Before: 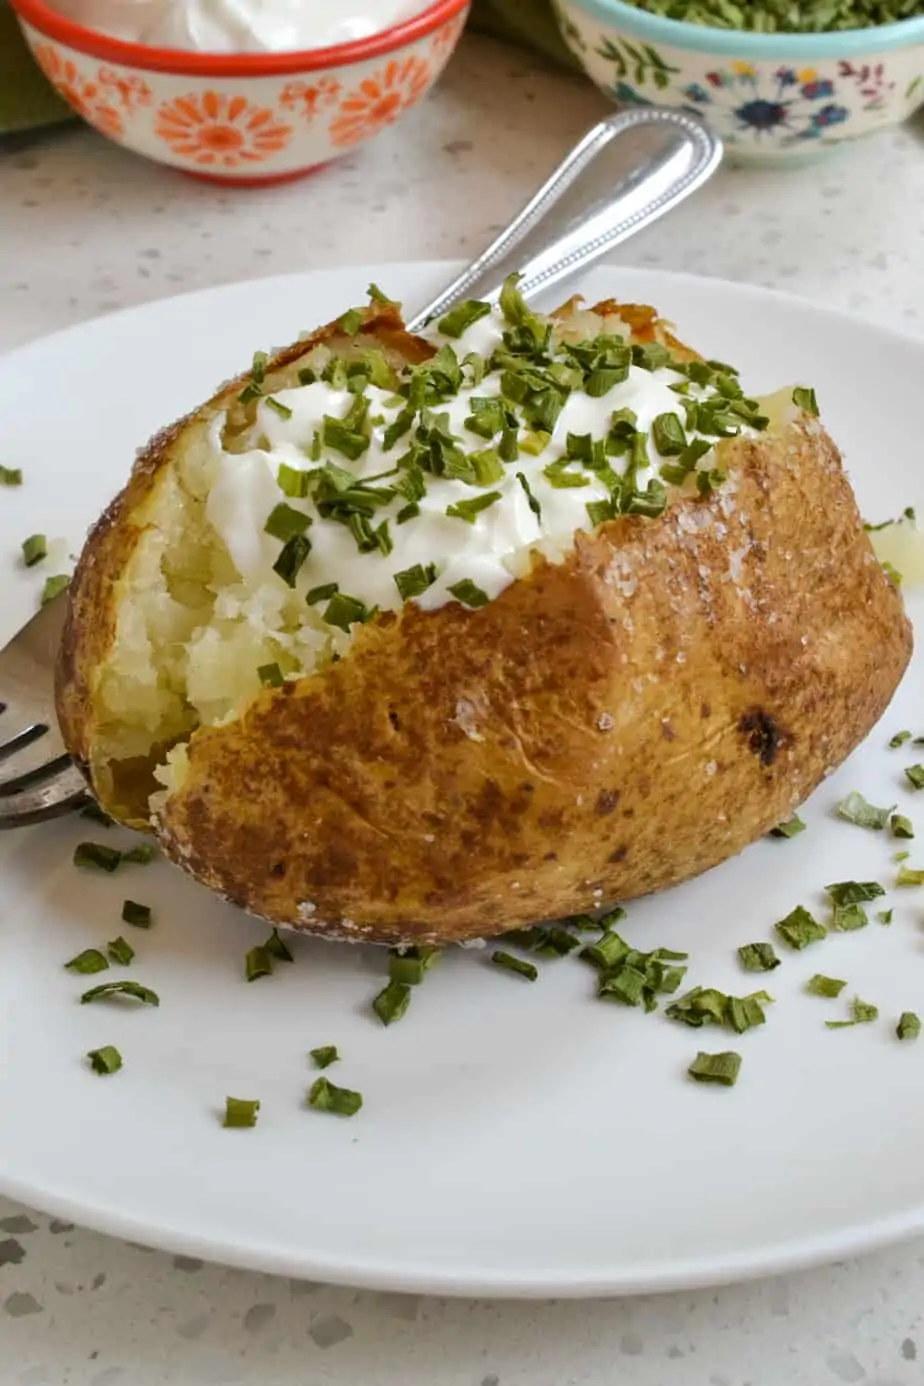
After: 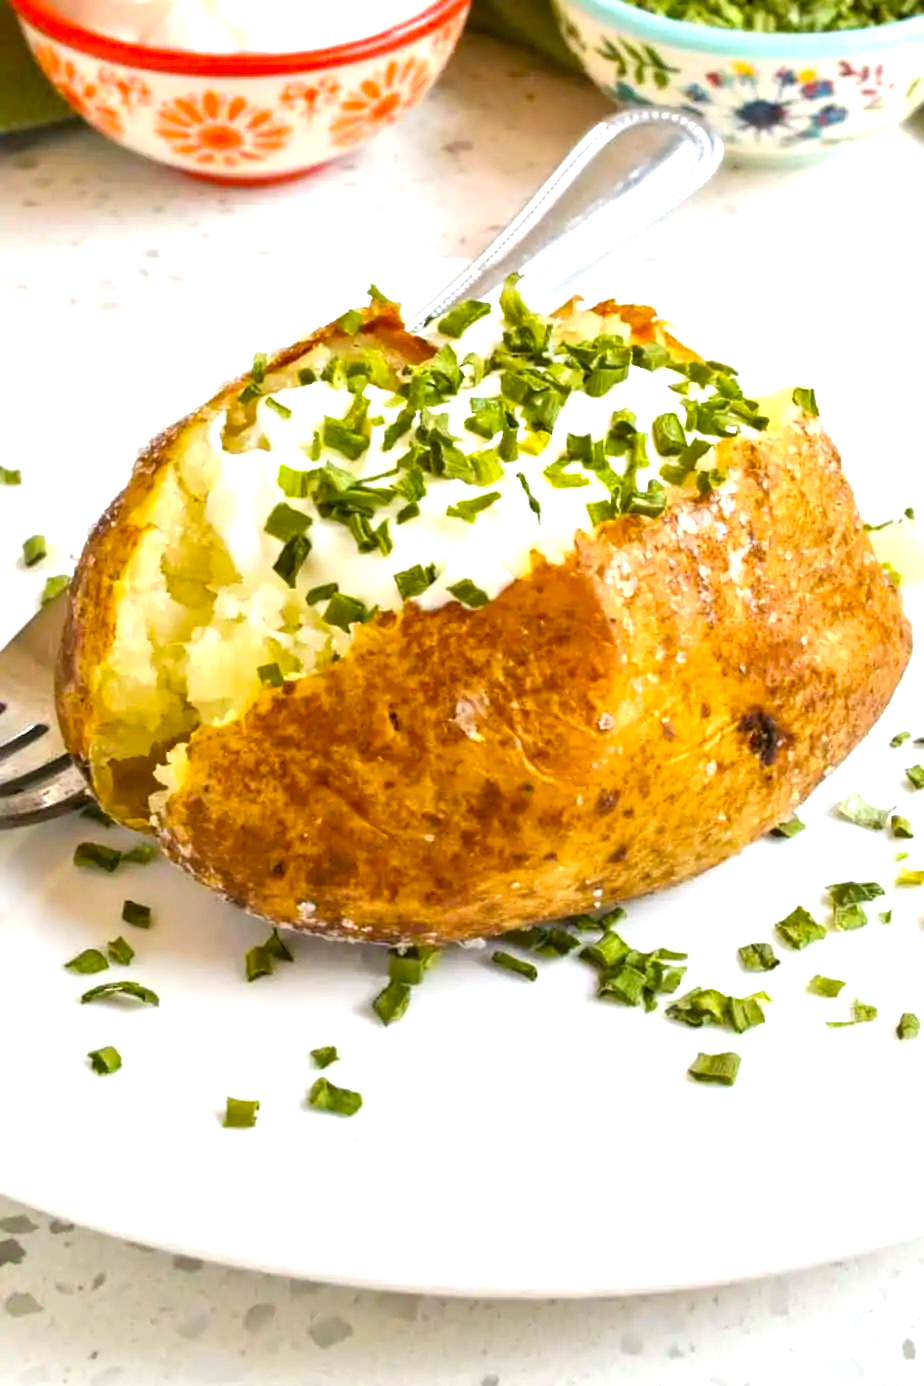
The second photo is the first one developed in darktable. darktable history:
exposure: black level correction 0, exposure 1.2 EV, compensate exposure bias true, compensate highlight preservation false
color balance: output saturation 120%
